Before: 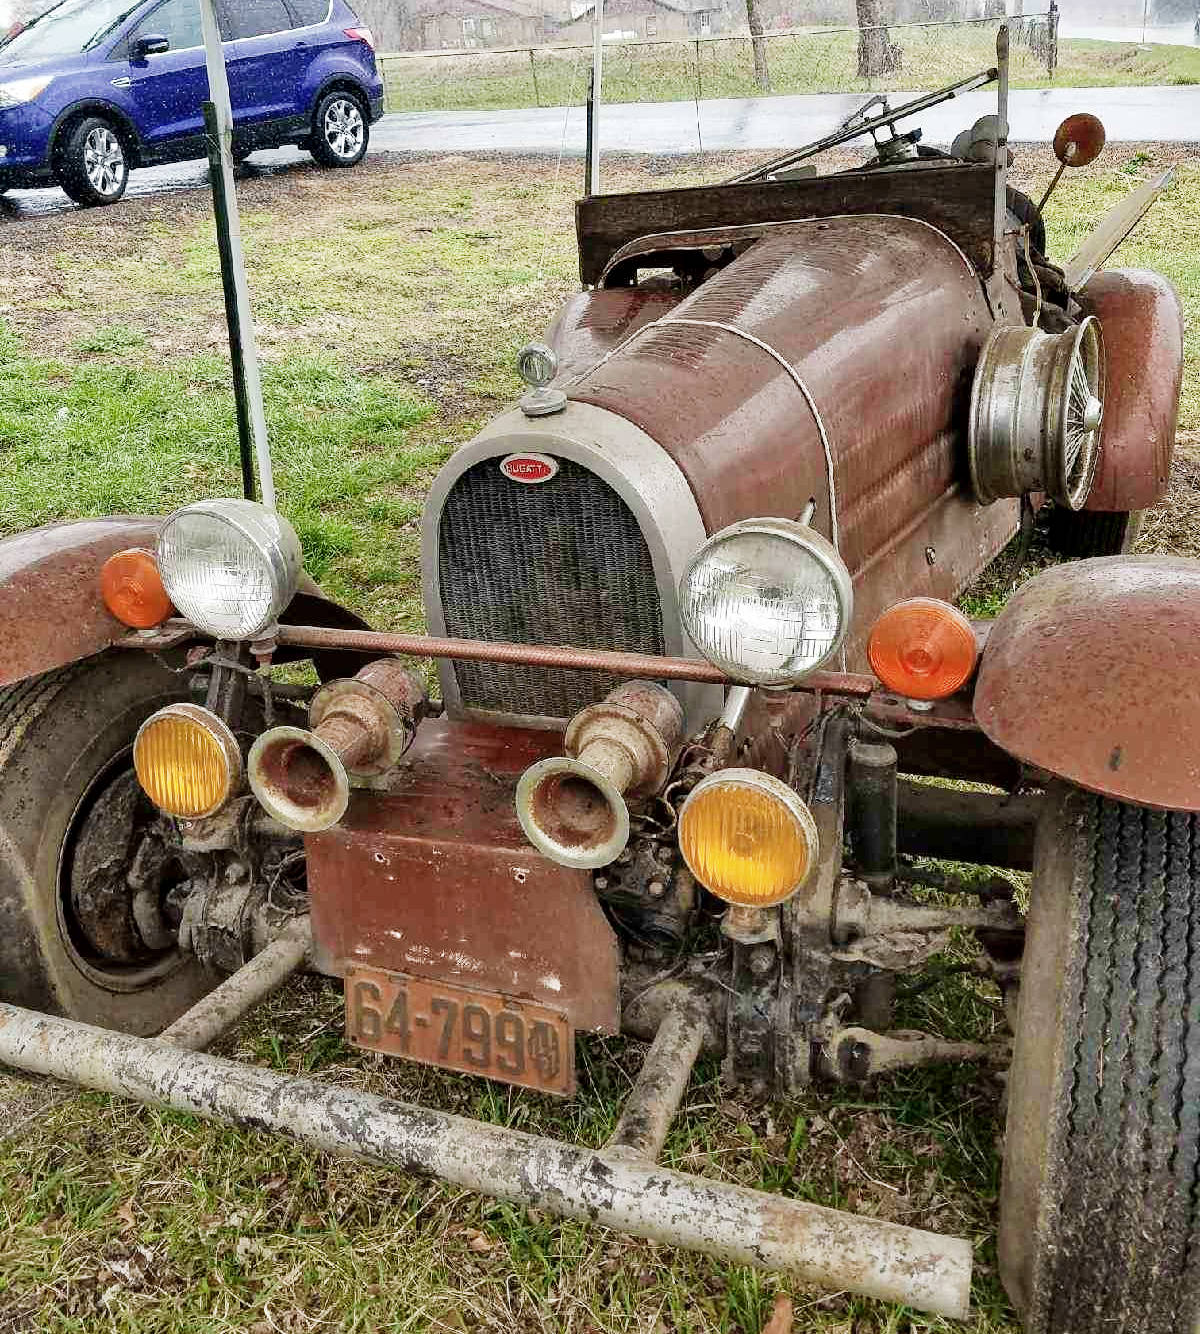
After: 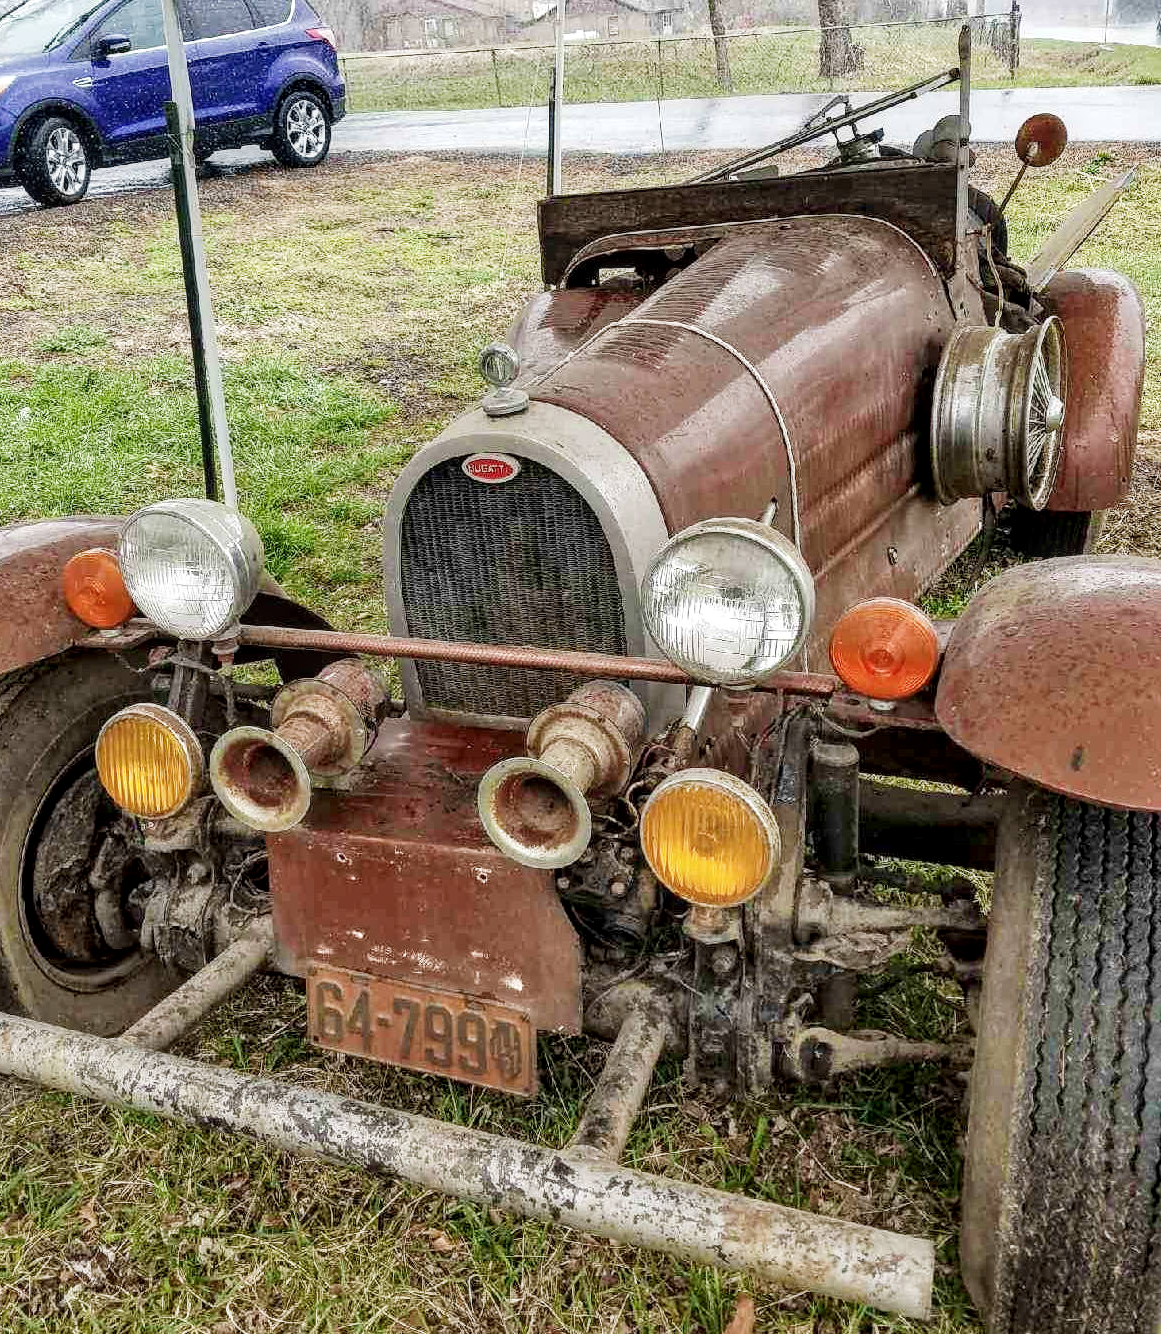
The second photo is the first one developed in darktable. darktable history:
local contrast: on, module defaults
crop and rotate: left 3.207%
